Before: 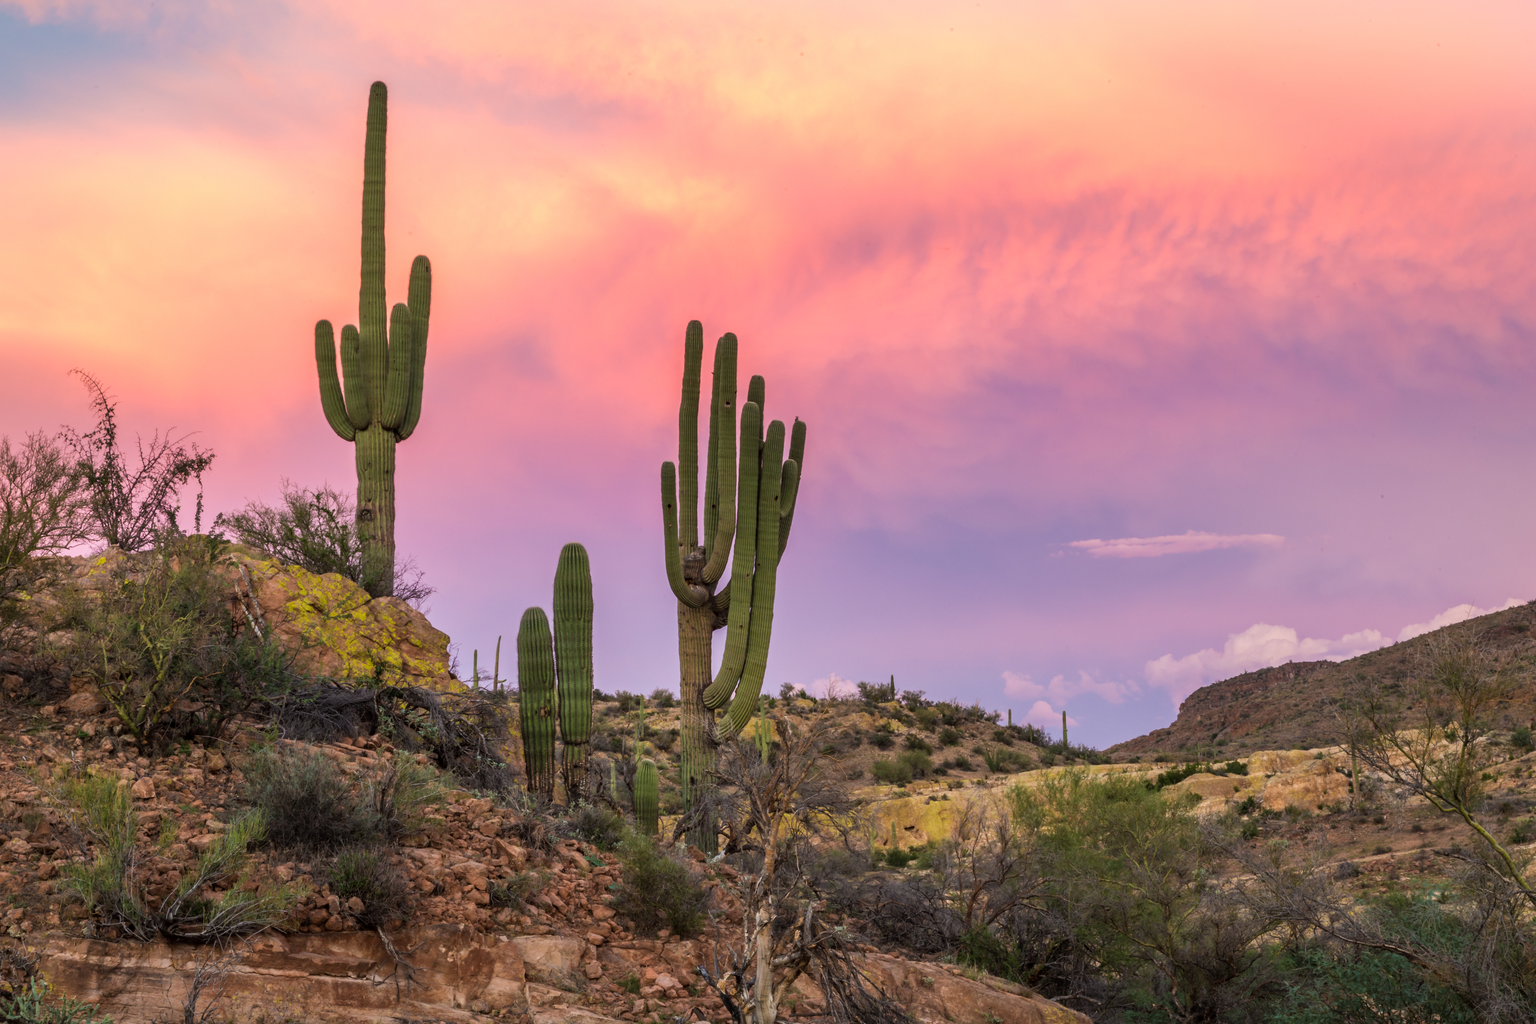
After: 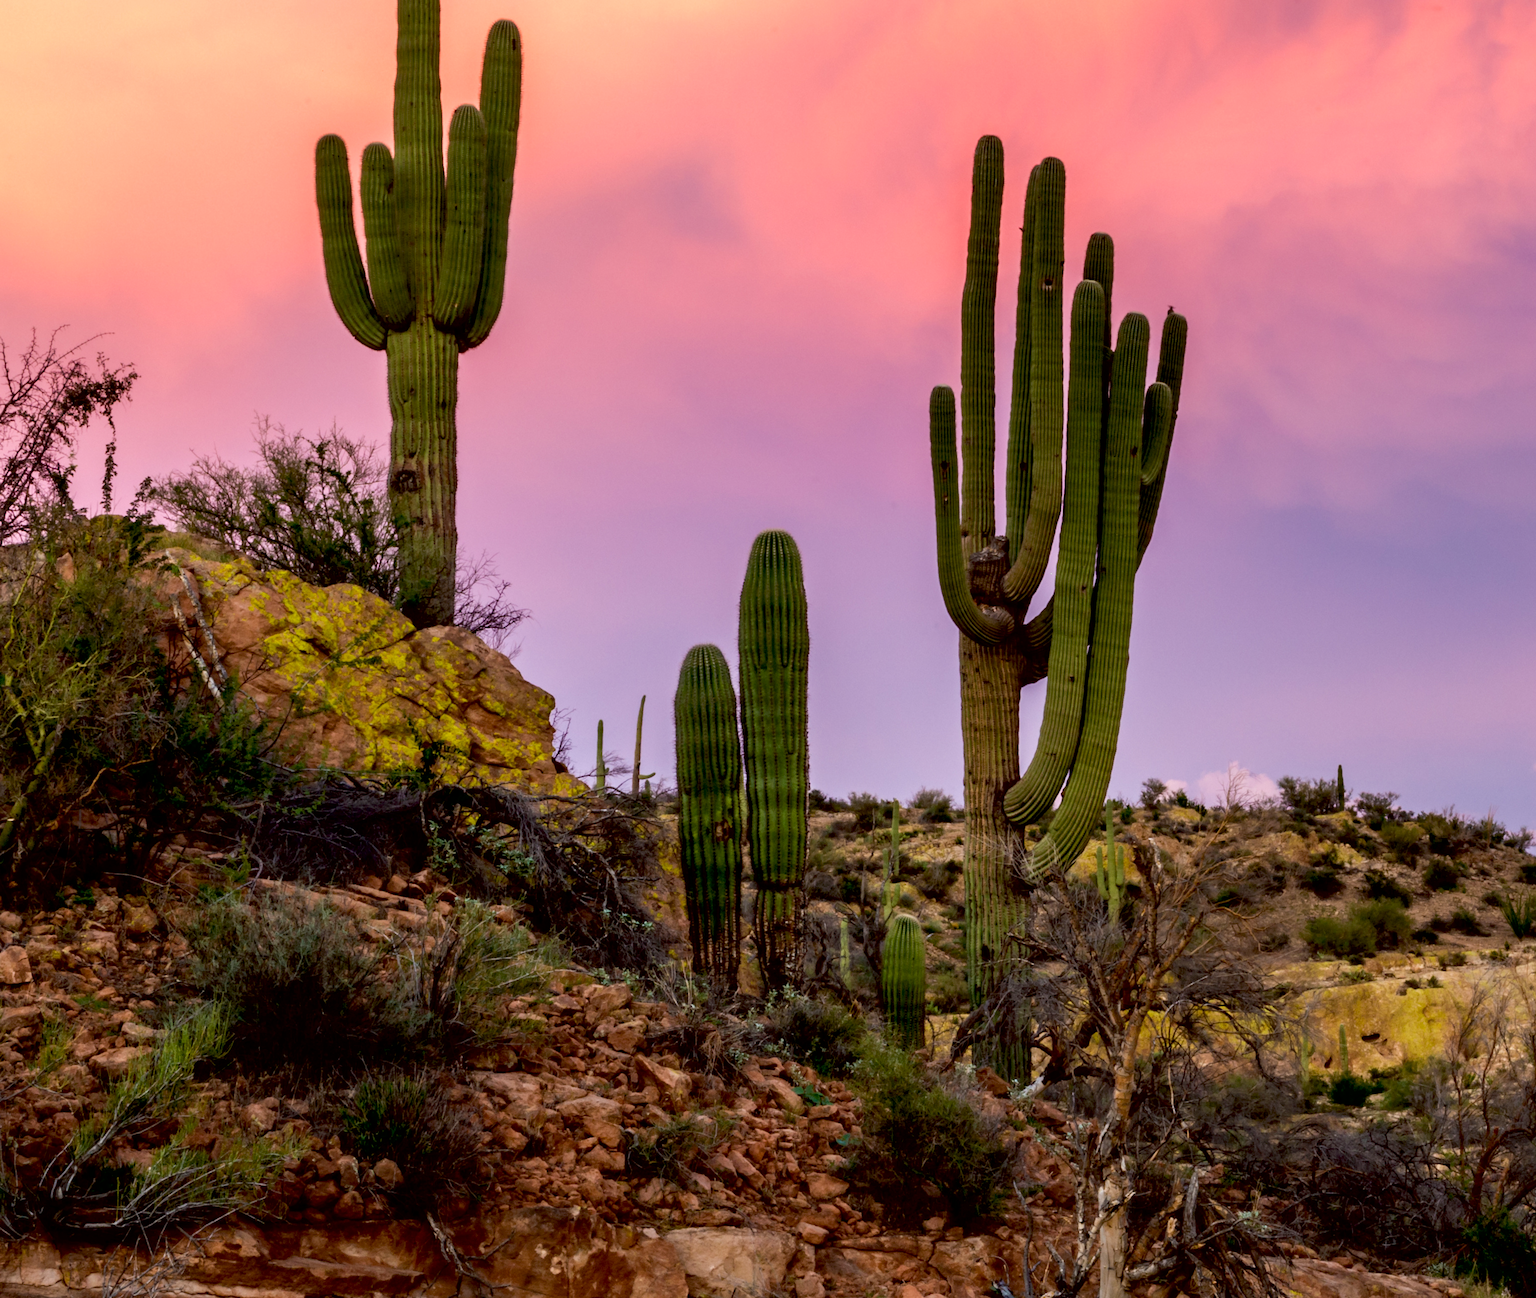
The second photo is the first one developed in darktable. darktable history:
crop: left 8.966%, top 23.852%, right 34.699%, bottom 4.703%
exposure: black level correction 0.025, exposure 0.182 EV, compensate highlight preservation false
tone curve: curves: ch0 [(0, 0) (0.584, 0.595) (1, 1)], preserve colors none
contrast brightness saturation: brightness -0.09
